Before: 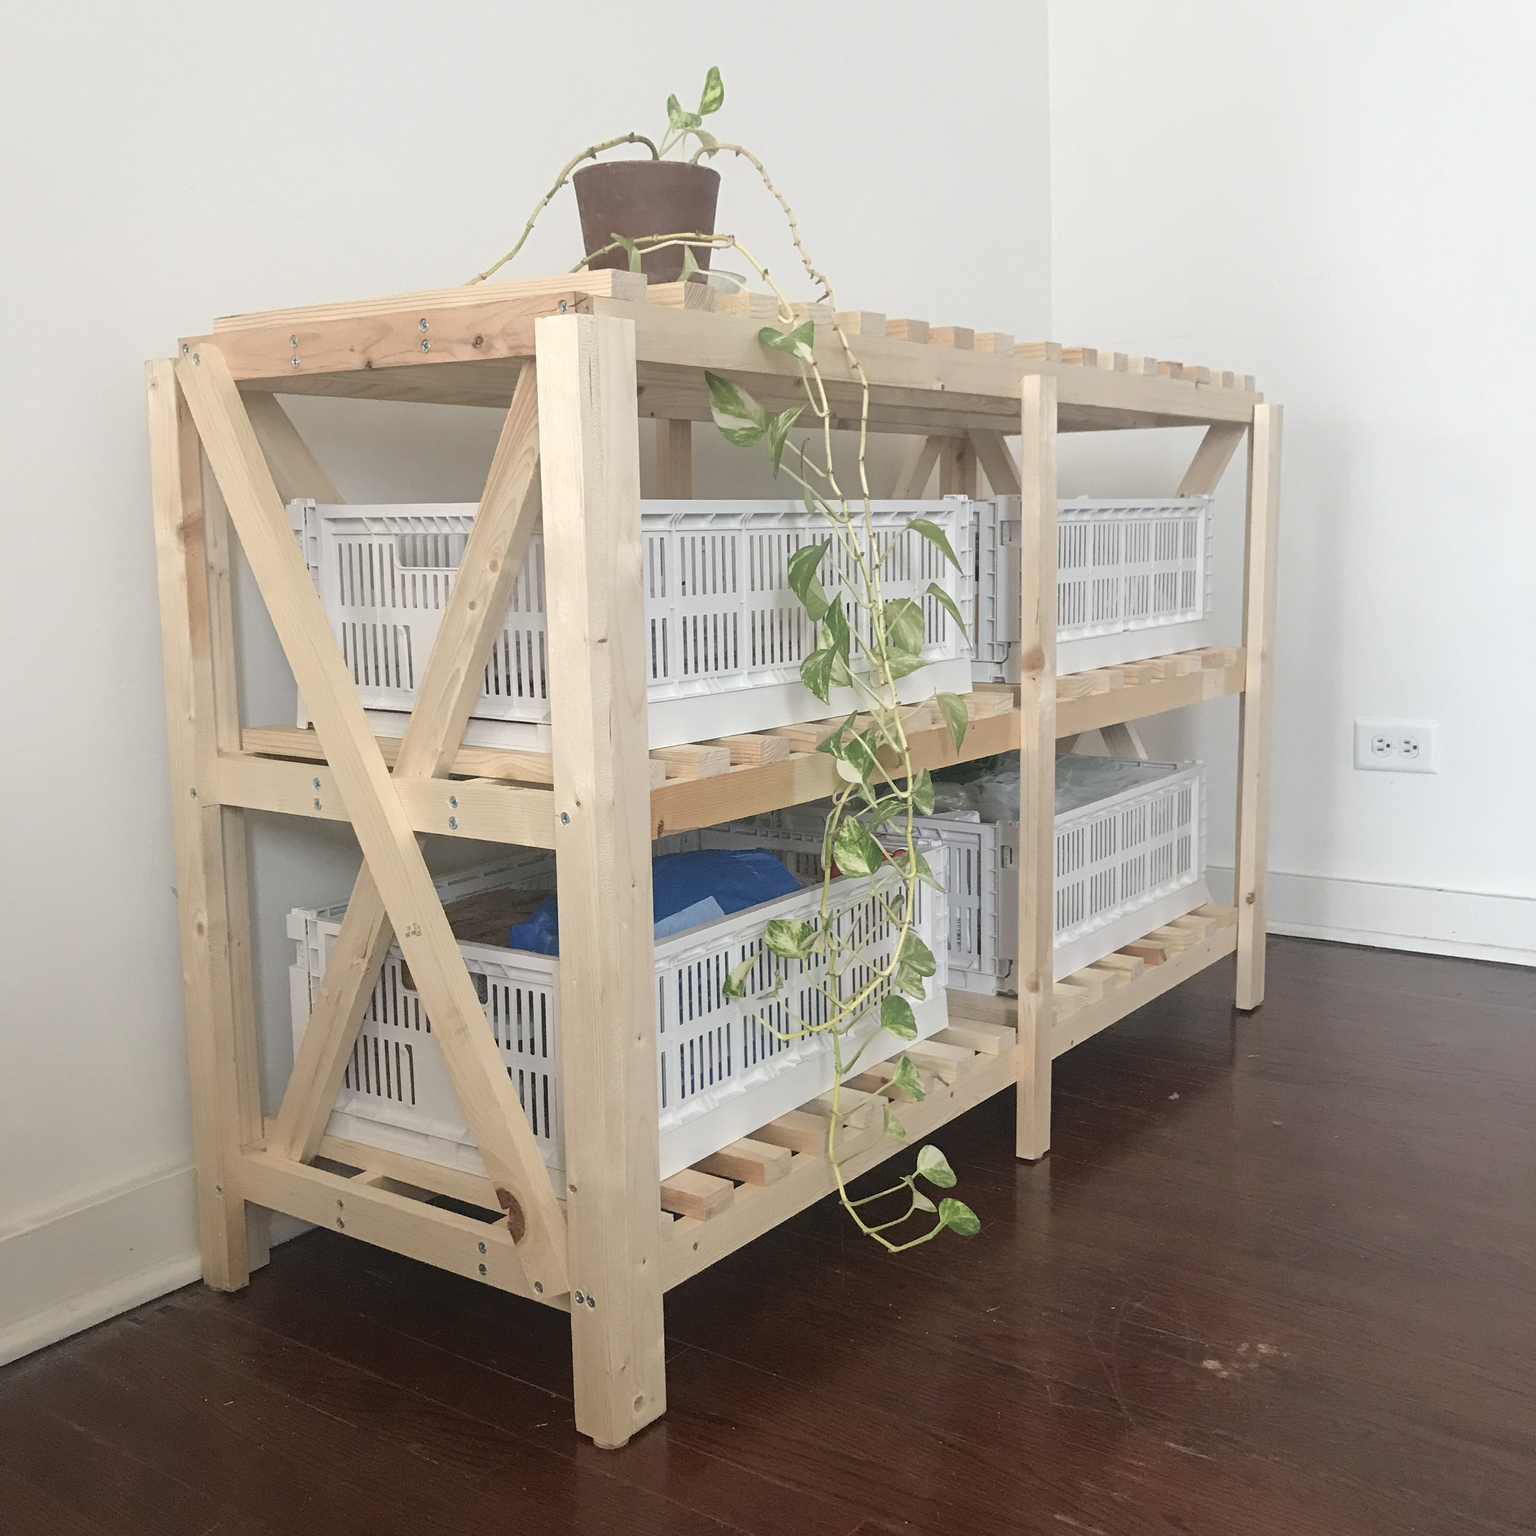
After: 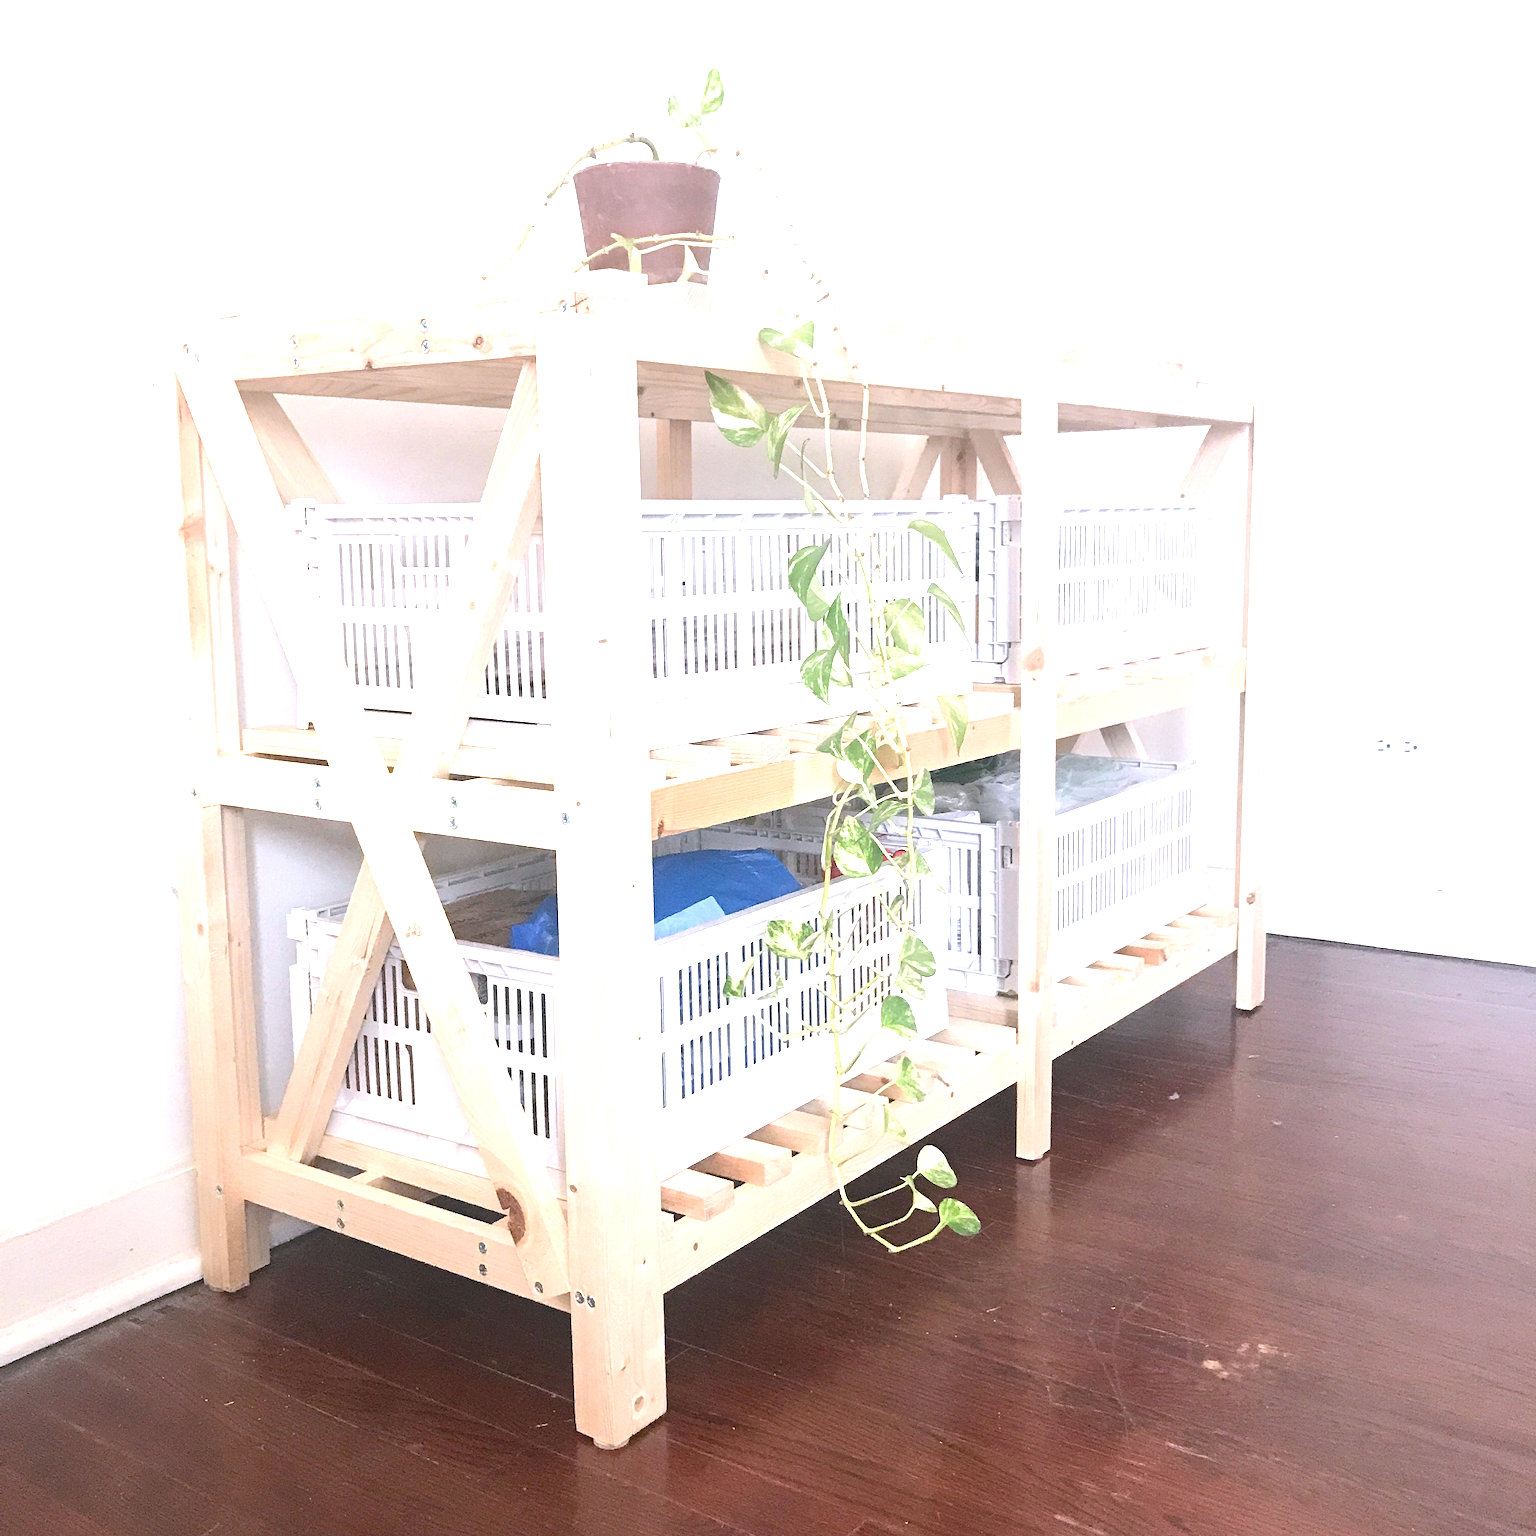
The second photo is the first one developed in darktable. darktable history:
exposure: exposure 1.5 EV, compensate highlight preservation false
white balance: red 1.004, blue 1.096
